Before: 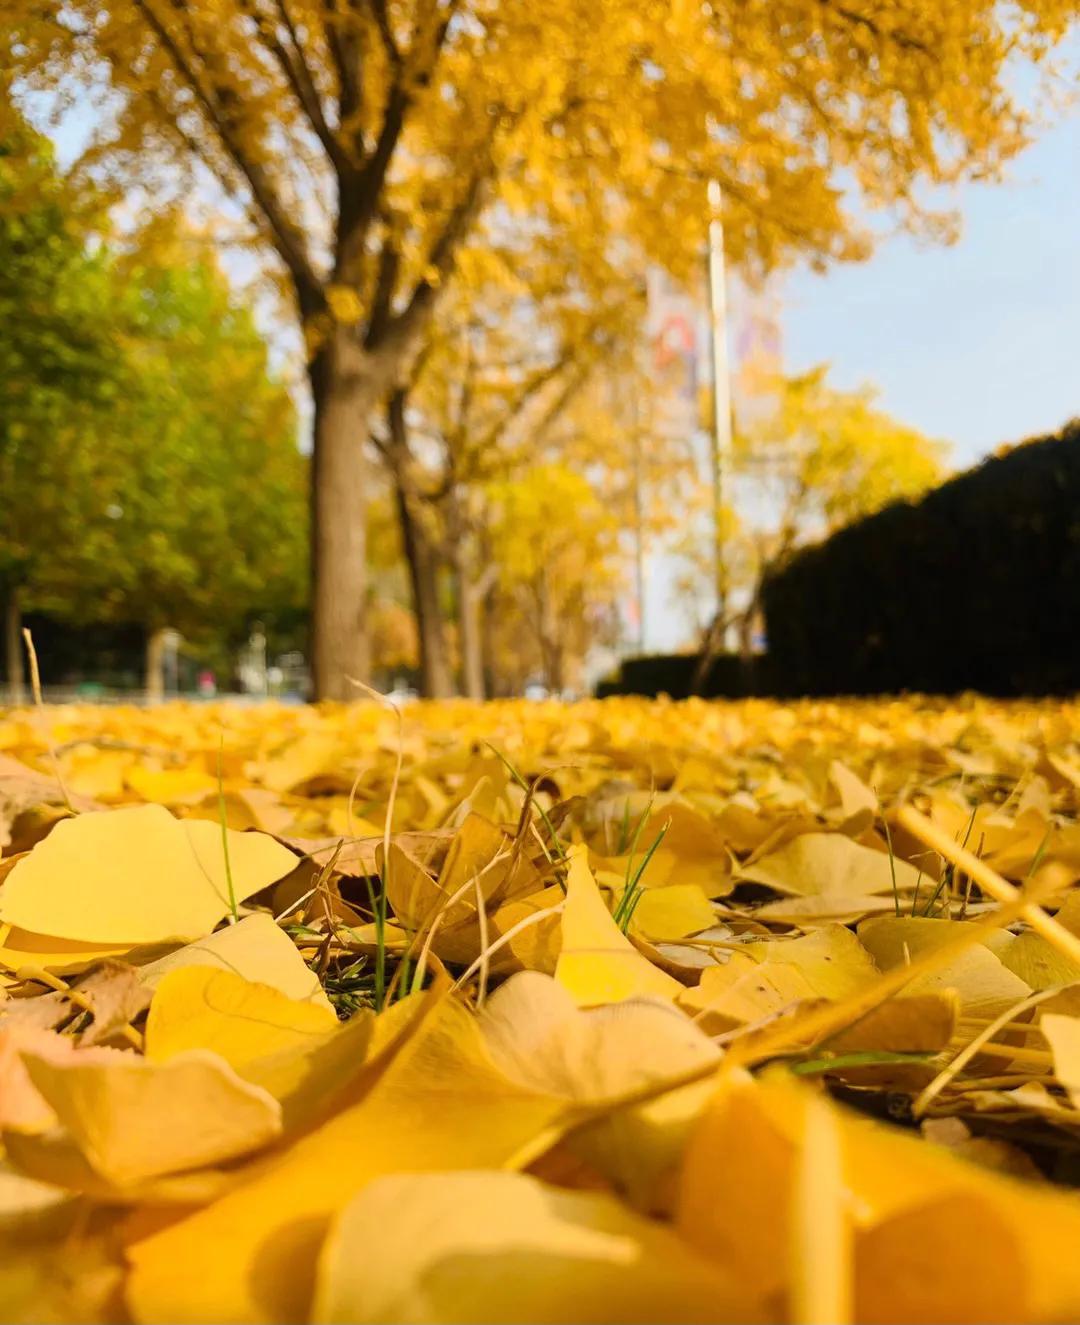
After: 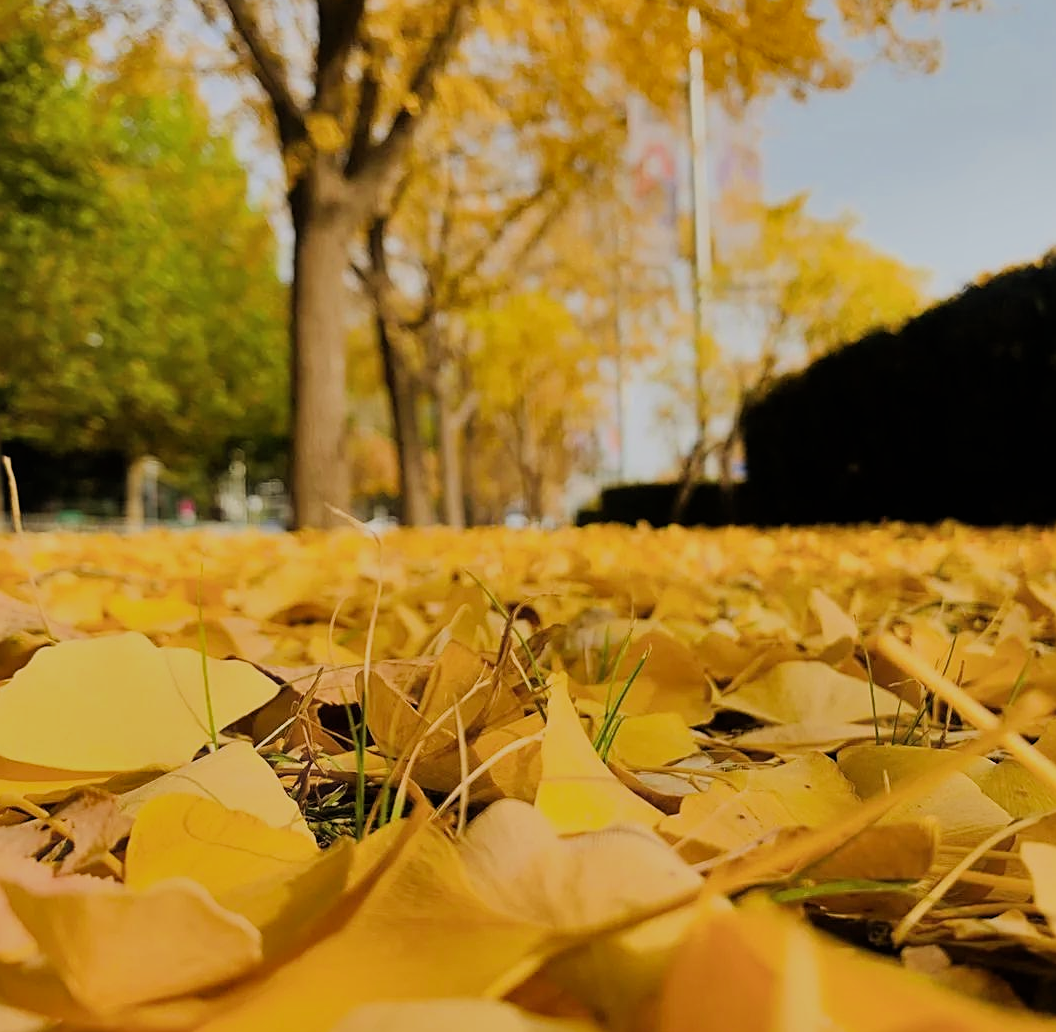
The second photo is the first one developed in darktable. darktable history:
crop and rotate: left 1.916%, top 12.999%, right 0.235%, bottom 9.048%
sharpen: on, module defaults
tone equalizer: edges refinement/feathering 500, mask exposure compensation -1.57 EV, preserve details no
filmic rgb: black relative exposure -7.65 EV, white relative exposure 4.56 EV, hardness 3.61
haze removal: strength -0.084, distance 0.353, compatibility mode true, adaptive false
shadows and highlights: shadows 43.53, white point adjustment -1.34, highlights color adjustment 55.62%, soften with gaussian
